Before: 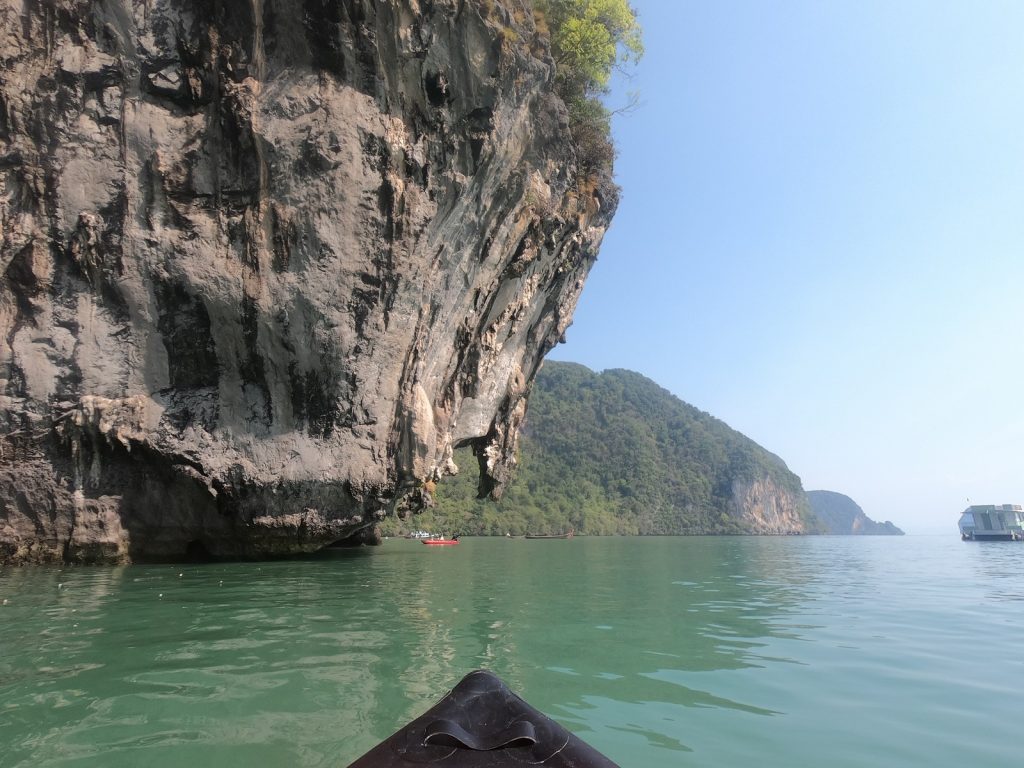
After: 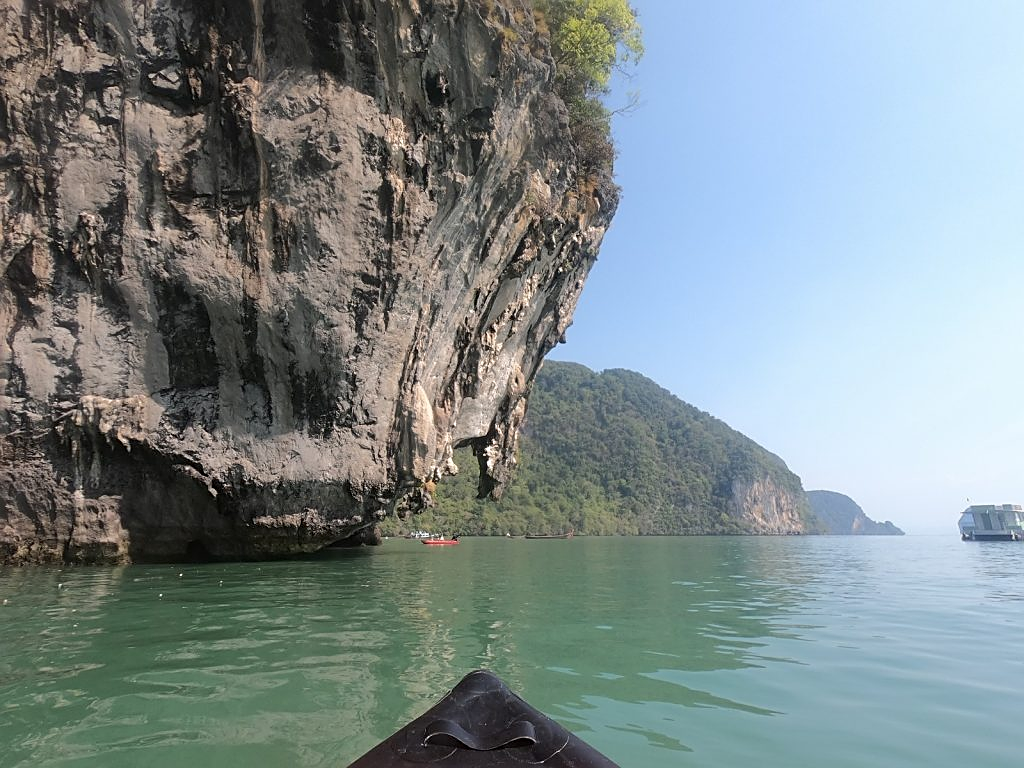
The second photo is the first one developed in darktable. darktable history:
color contrast: green-magenta contrast 0.96
sharpen: on, module defaults
